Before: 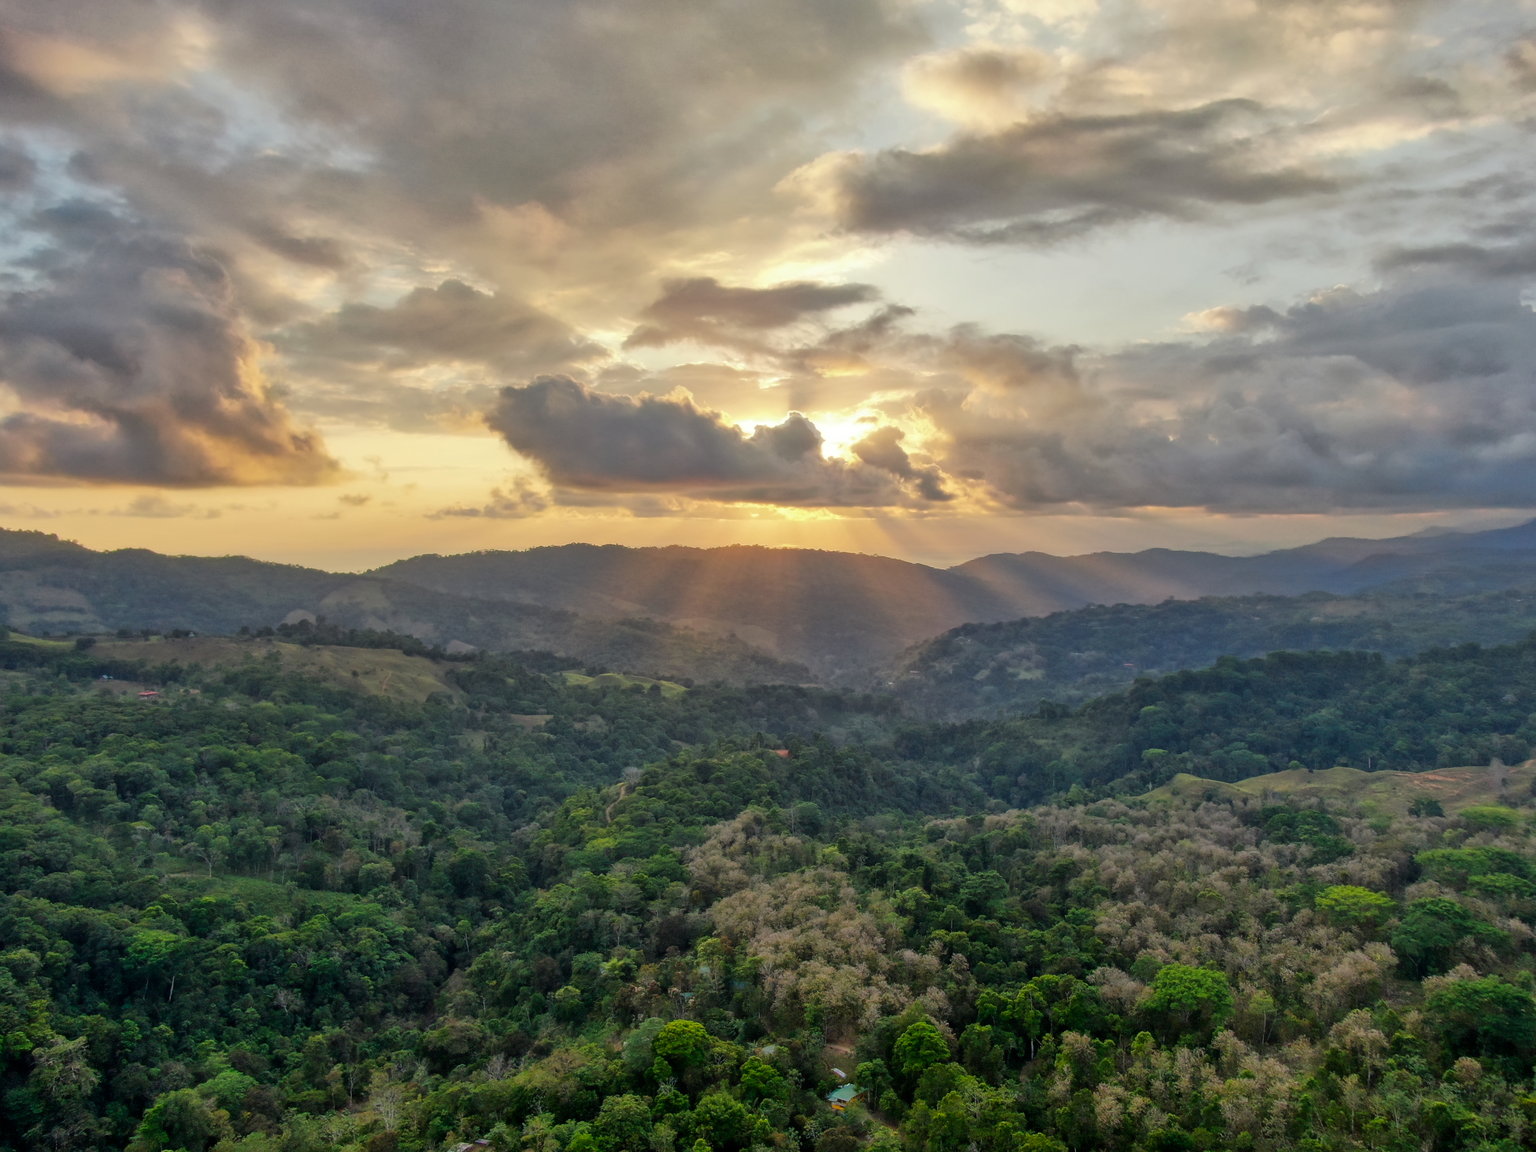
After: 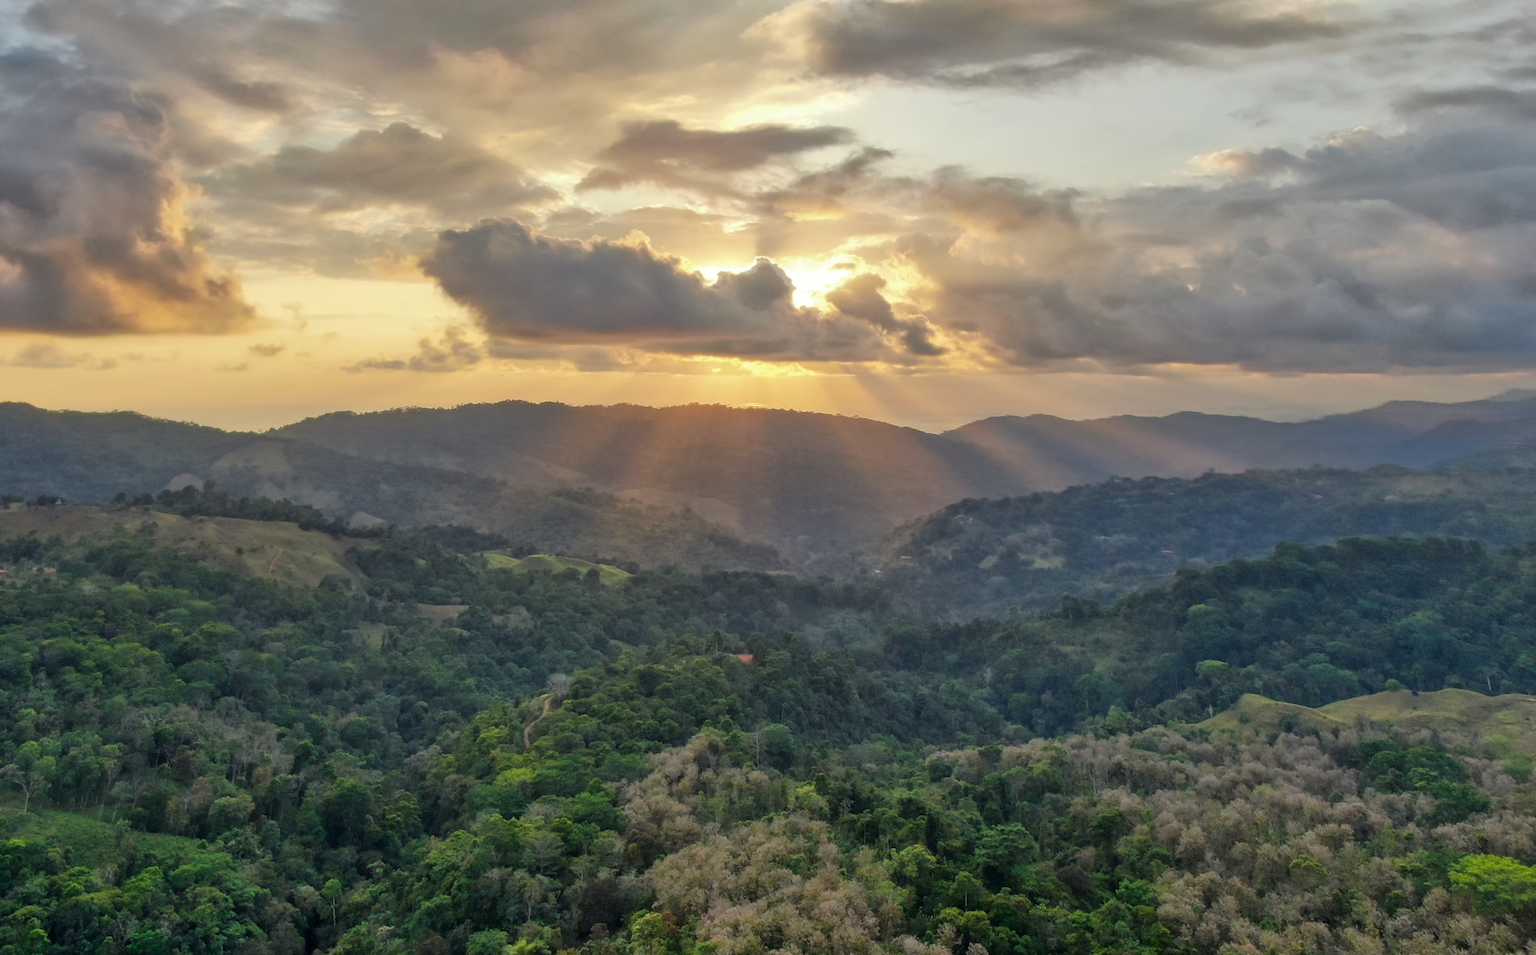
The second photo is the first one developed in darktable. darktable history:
crop and rotate: top 8.293%, bottom 20.996%
rotate and perspective: rotation 0.72°, lens shift (vertical) -0.352, lens shift (horizontal) -0.051, crop left 0.152, crop right 0.859, crop top 0.019, crop bottom 0.964
